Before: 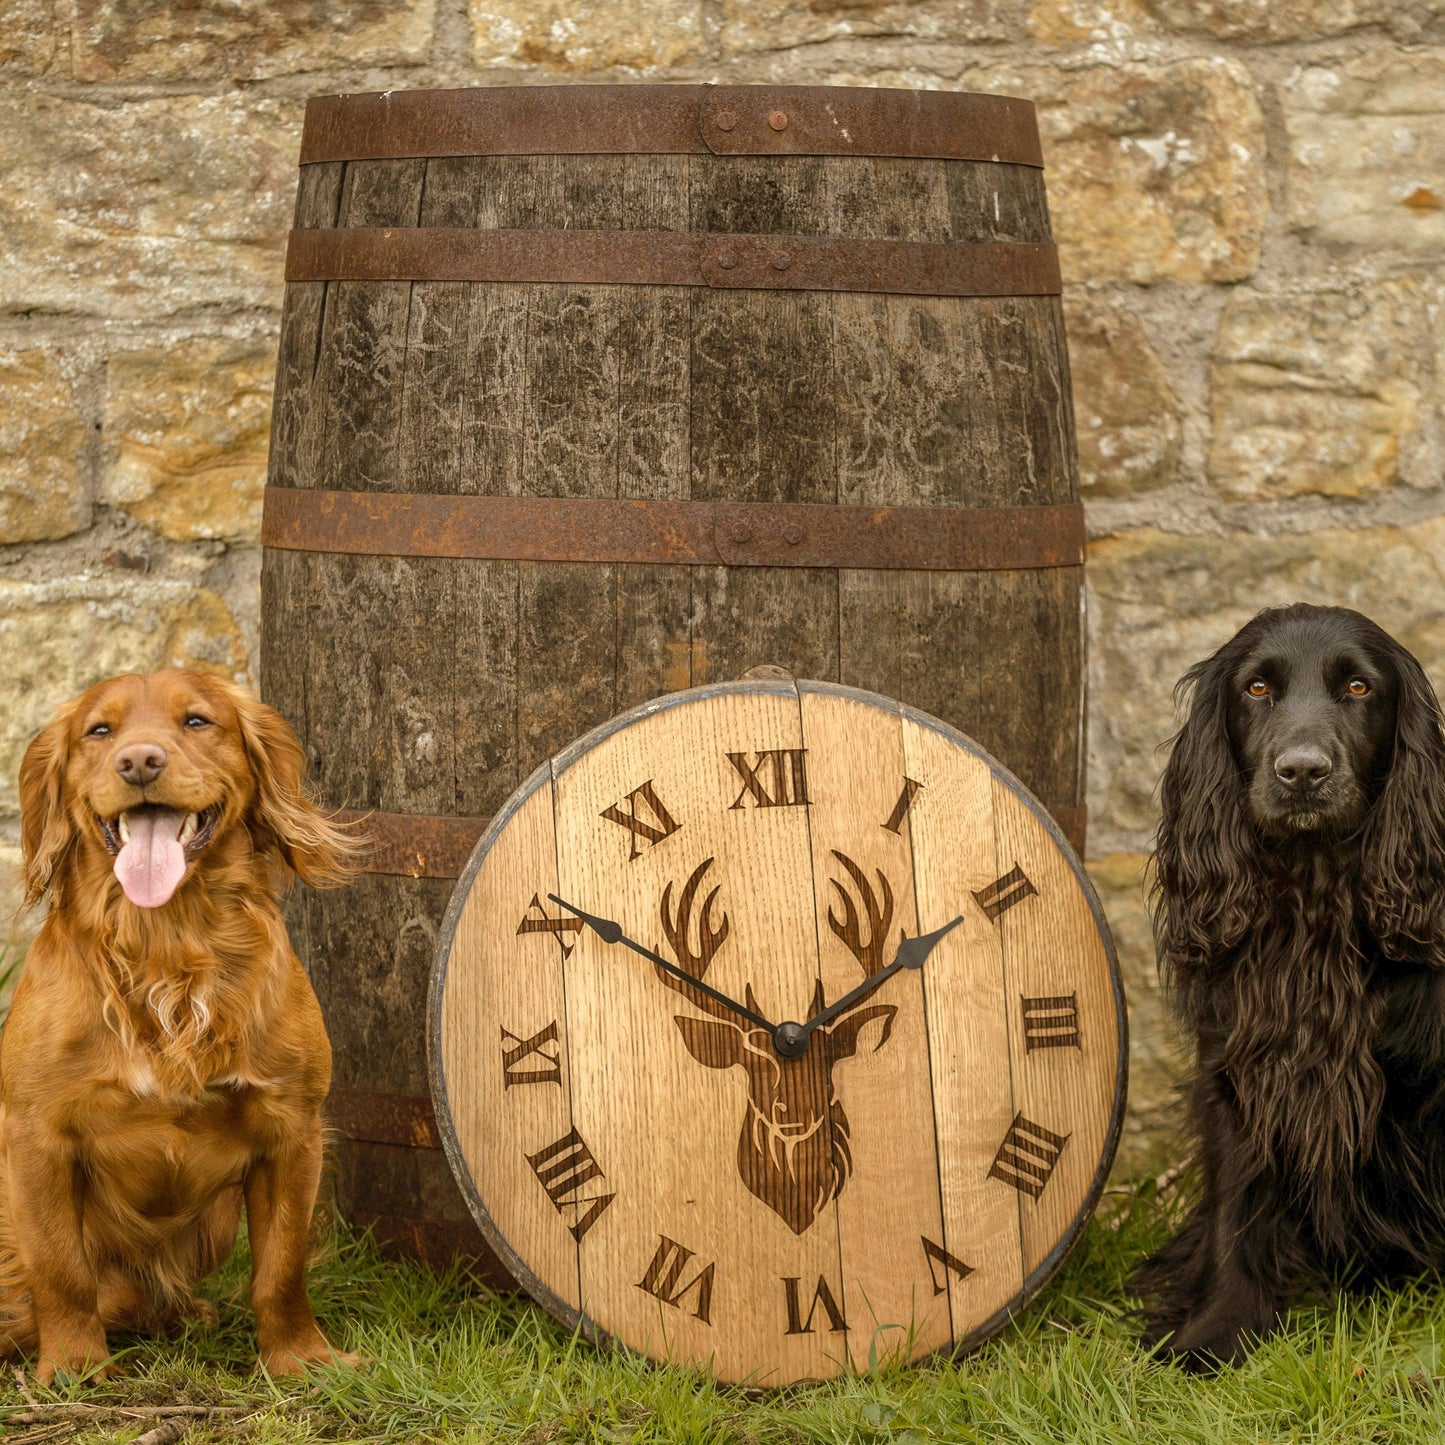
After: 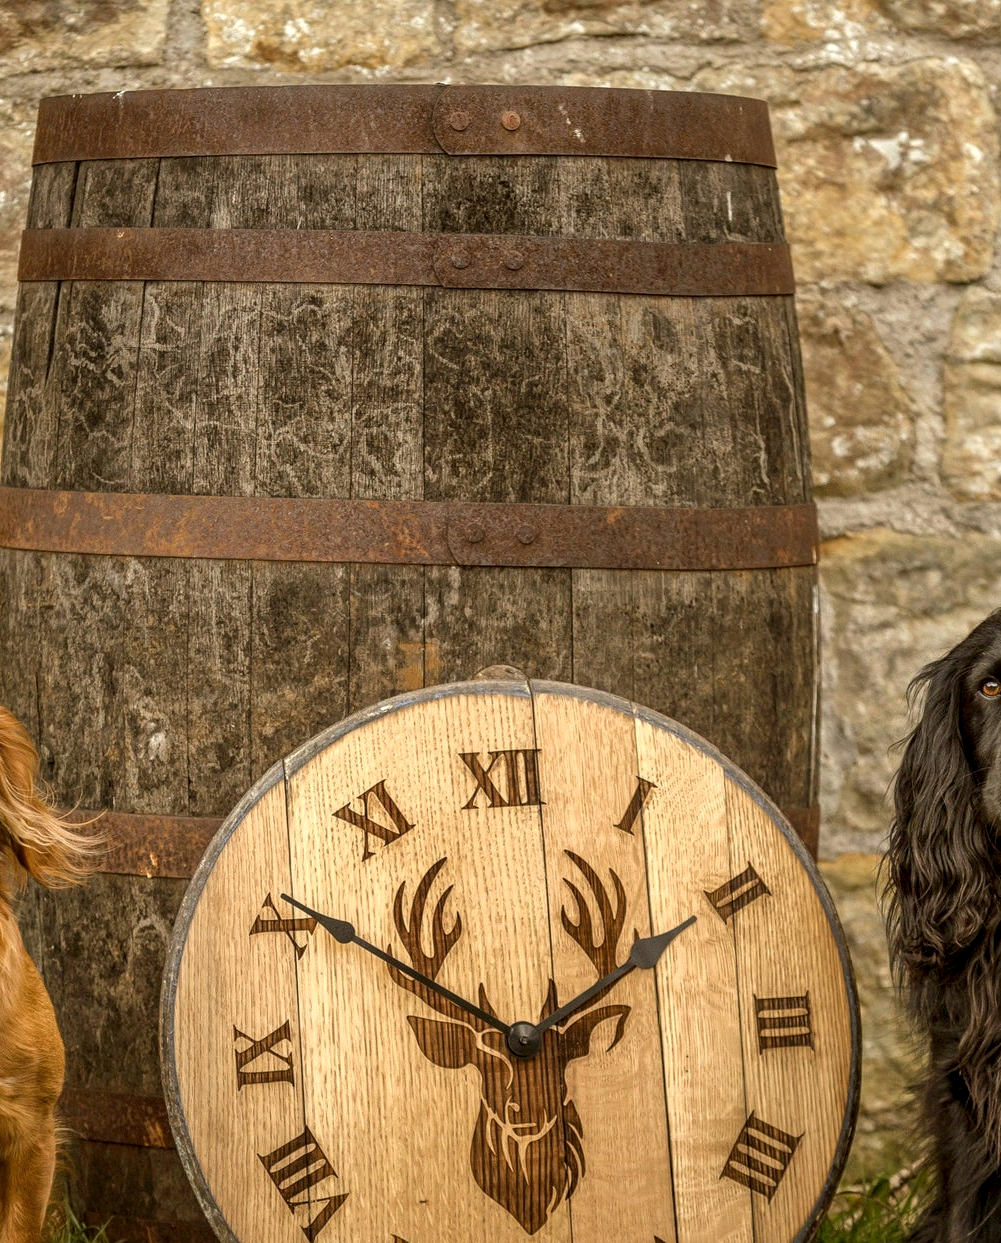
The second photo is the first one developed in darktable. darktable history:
crop: left 18.479%, right 12.2%, bottom 13.971%
local contrast: highlights 83%, shadows 81%
